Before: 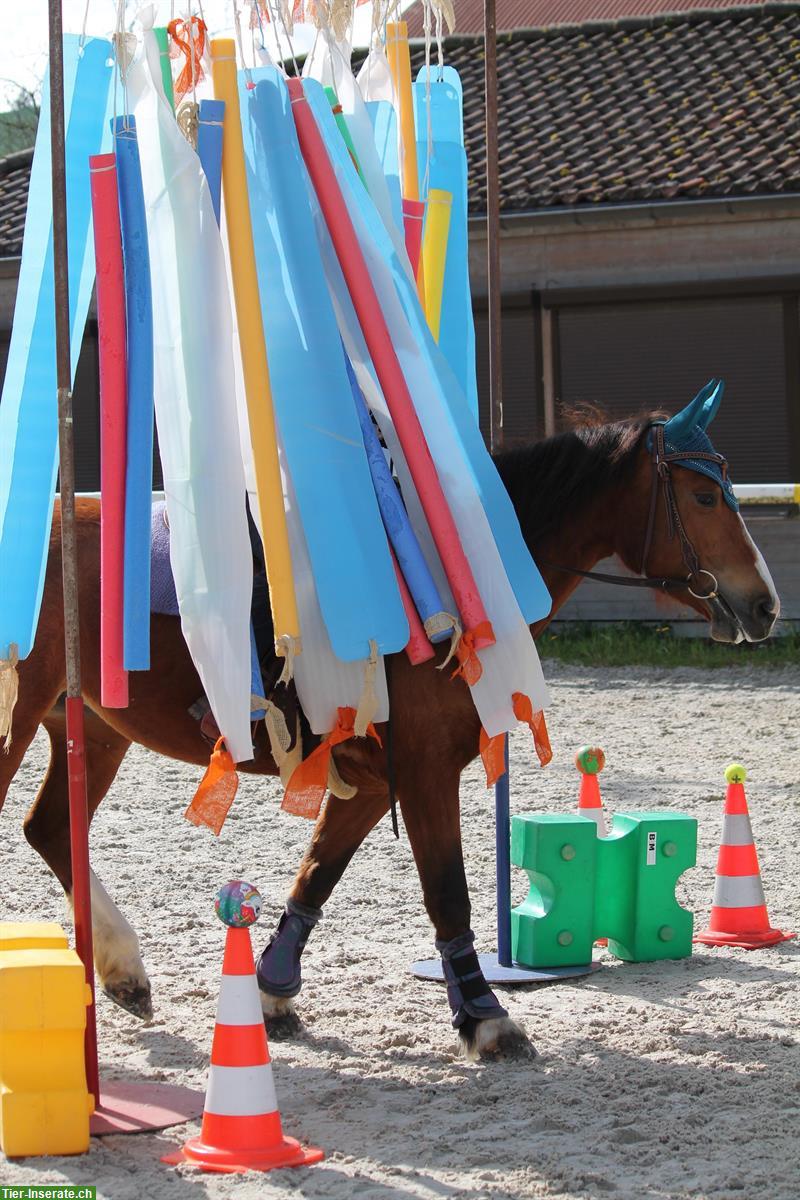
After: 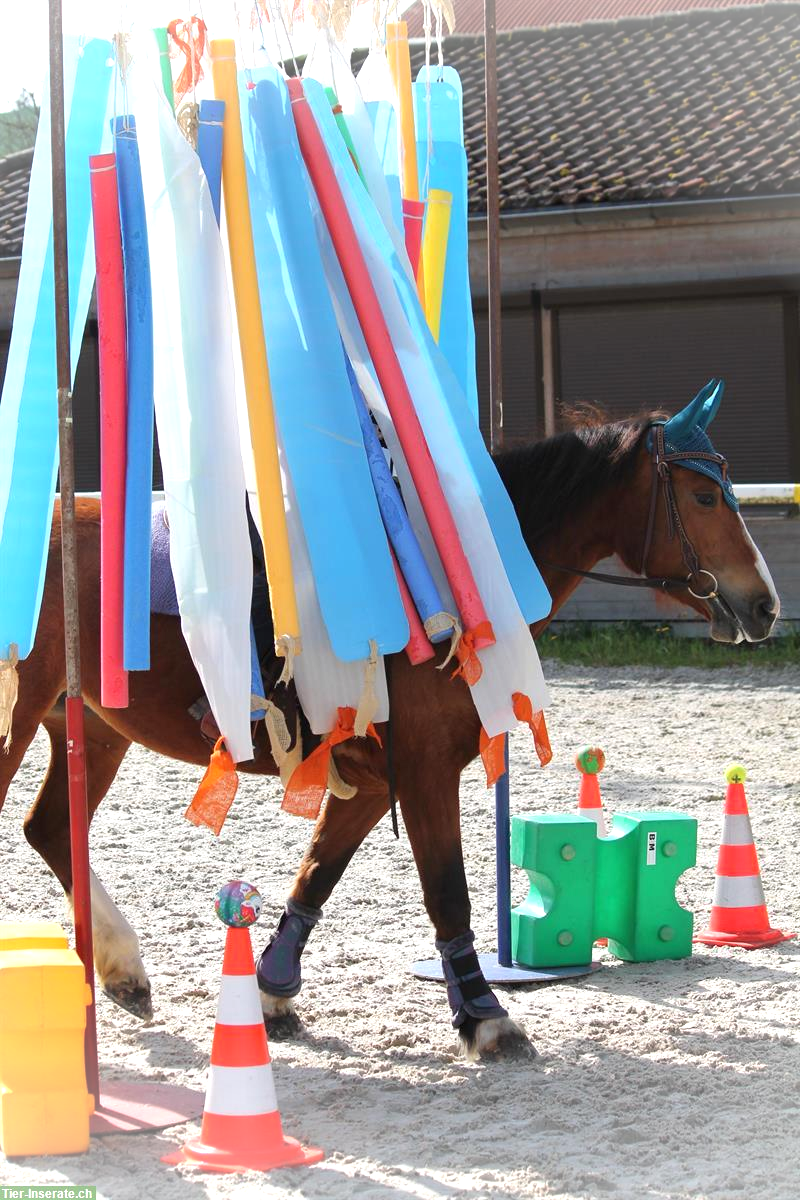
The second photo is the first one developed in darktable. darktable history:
vignetting: fall-off start 88.87%, fall-off radius 44.19%, brightness 0.291, saturation 0.001, width/height ratio 1.16
exposure: black level correction 0, exposure 0.499 EV, compensate exposure bias true, compensate highlight preservation false
